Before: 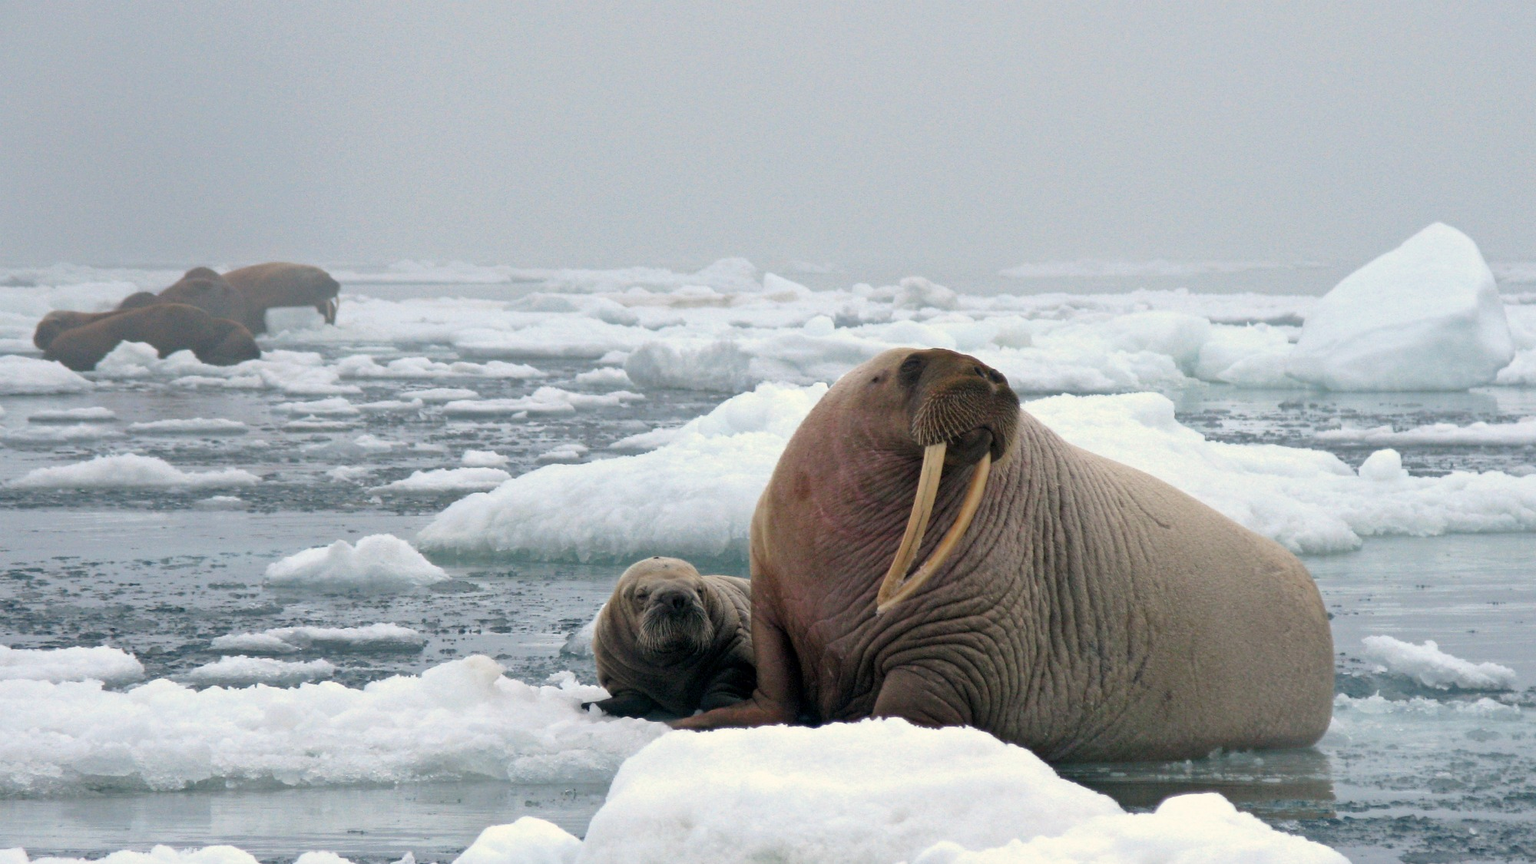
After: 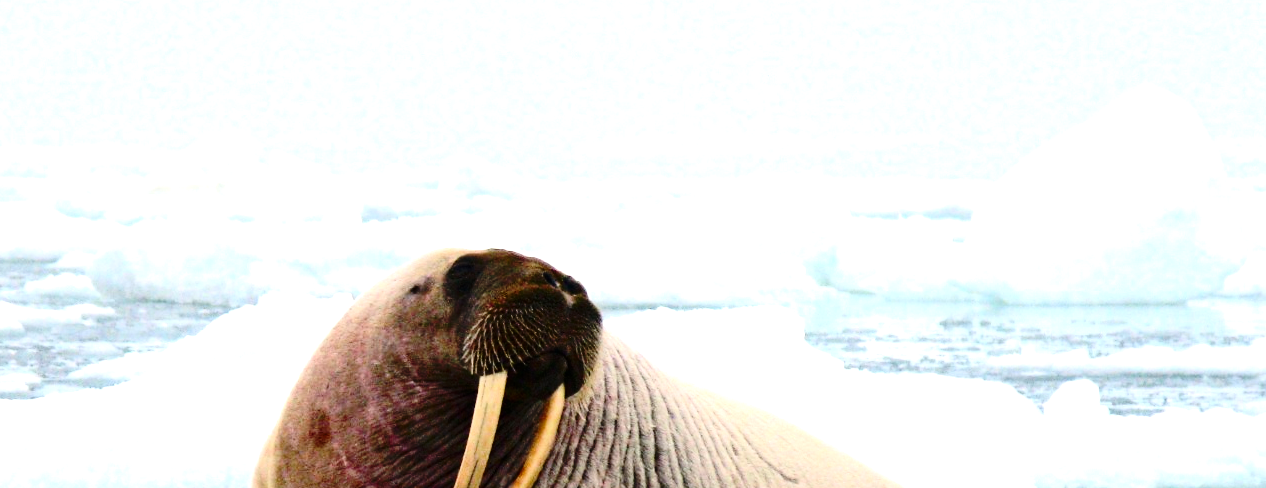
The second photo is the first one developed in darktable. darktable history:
contrast brightness saturation: contrast 0.3
tone equalizer: -8 EV -0.784 EV, -7 EV -0.683 EV, -6 EV -0.625 EV, -5 EV -0.387 EV, -3 EV 0.385 EV, -2 EV 0.6 EV, -1 EV 0.676 EV, +0 EV 0.733 EV, mask exposure compensation -0.513 EV
crop: left 36.292%, top 18.307%, right 0.401%, bottom 38.258%
base curve: curves: ch0 [(0, 0) (0.073, 0.04) (0.157, 0.139) (0.492, 0.492) (0.758, 0.758) (1, 1)], preserve colors none
color balance rgb: perceptual saturation grading › global saturation 19.525%, perceptual brilliance grading › global brilliance 18.281%, global vibrance 7.16%, saturation formula JzAzBz (2021)
